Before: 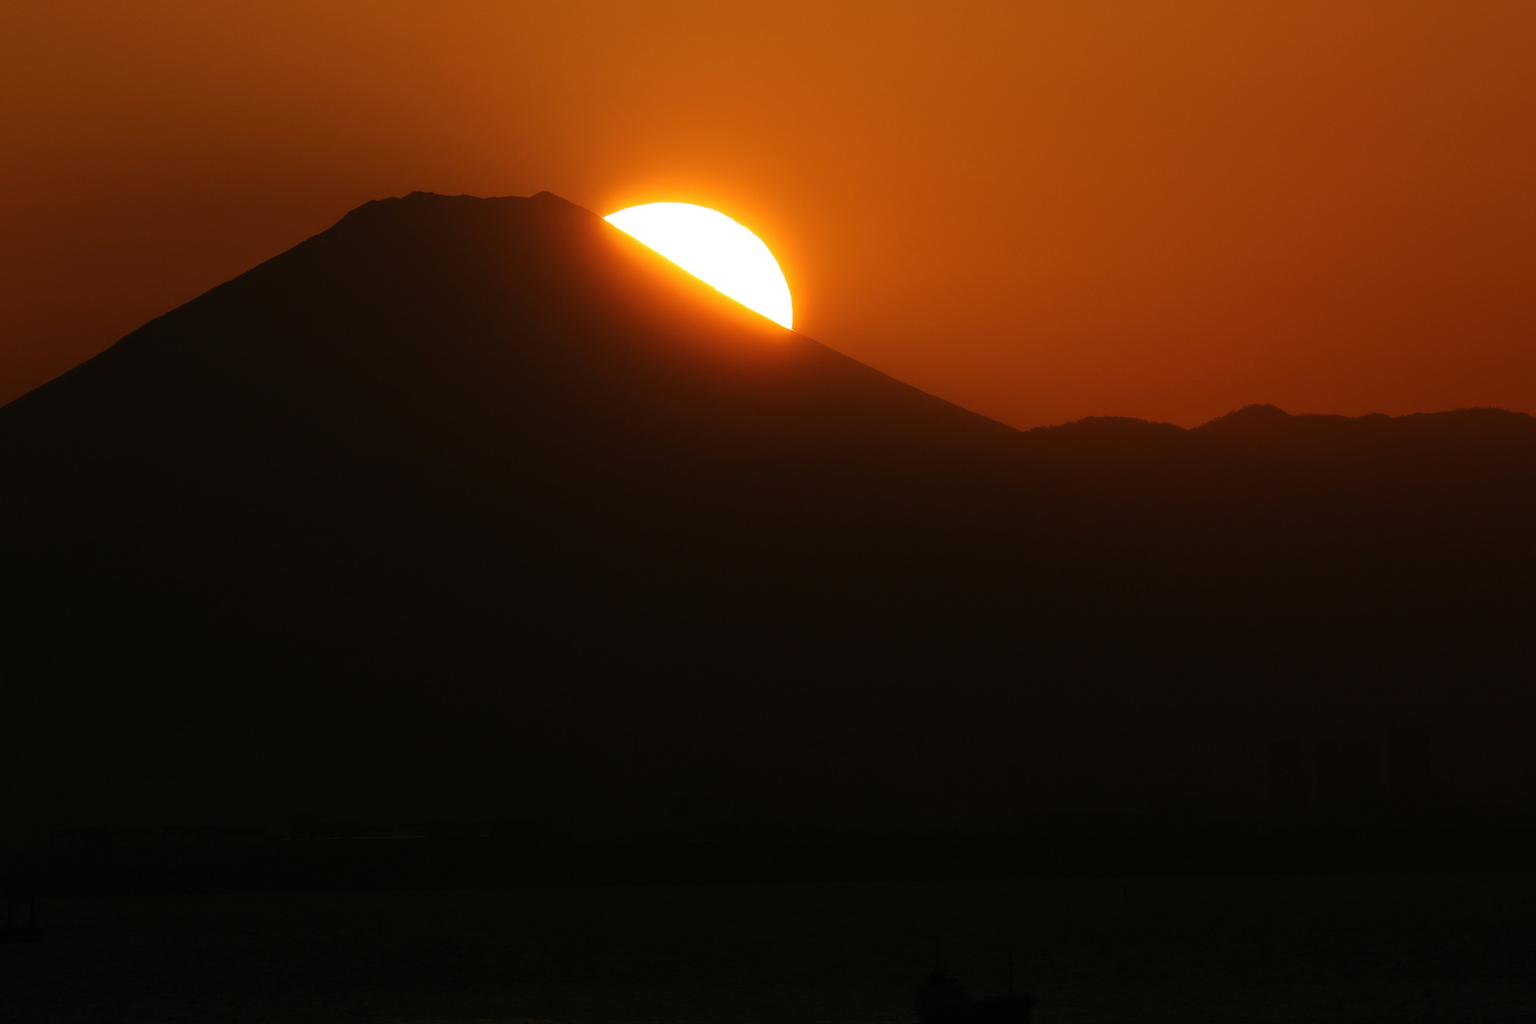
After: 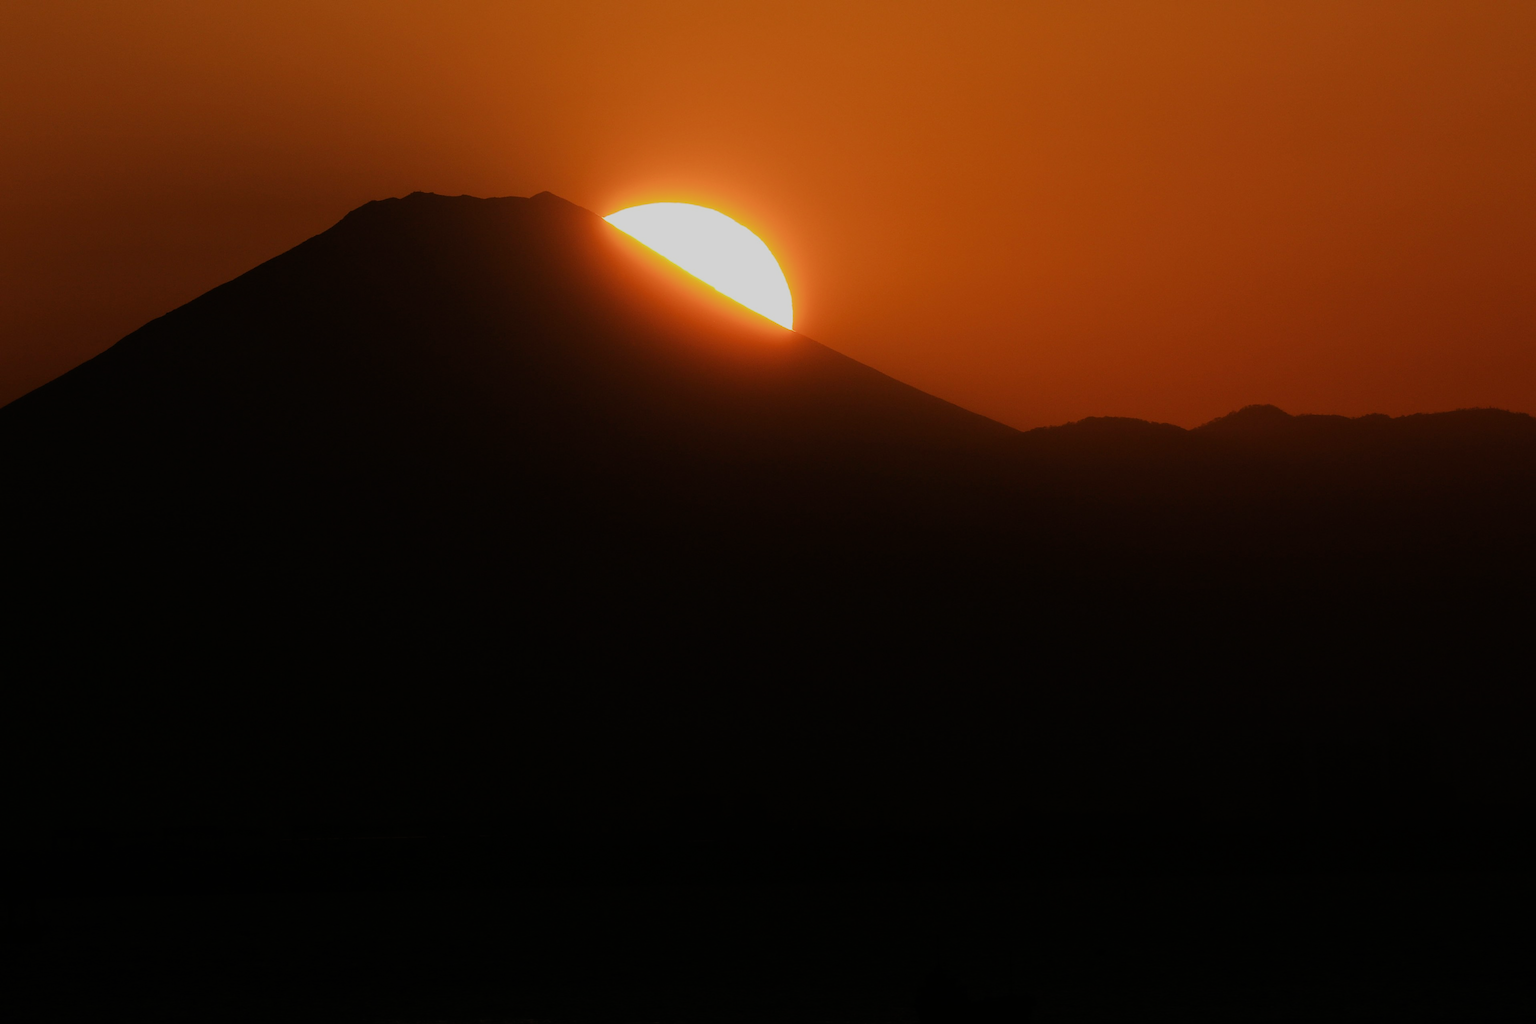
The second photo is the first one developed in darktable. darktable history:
filmic rgb: black relative exposure -16 EV, white relative exposure 6.16 EV, hardness 5.24
sharpen: on, module defaults
